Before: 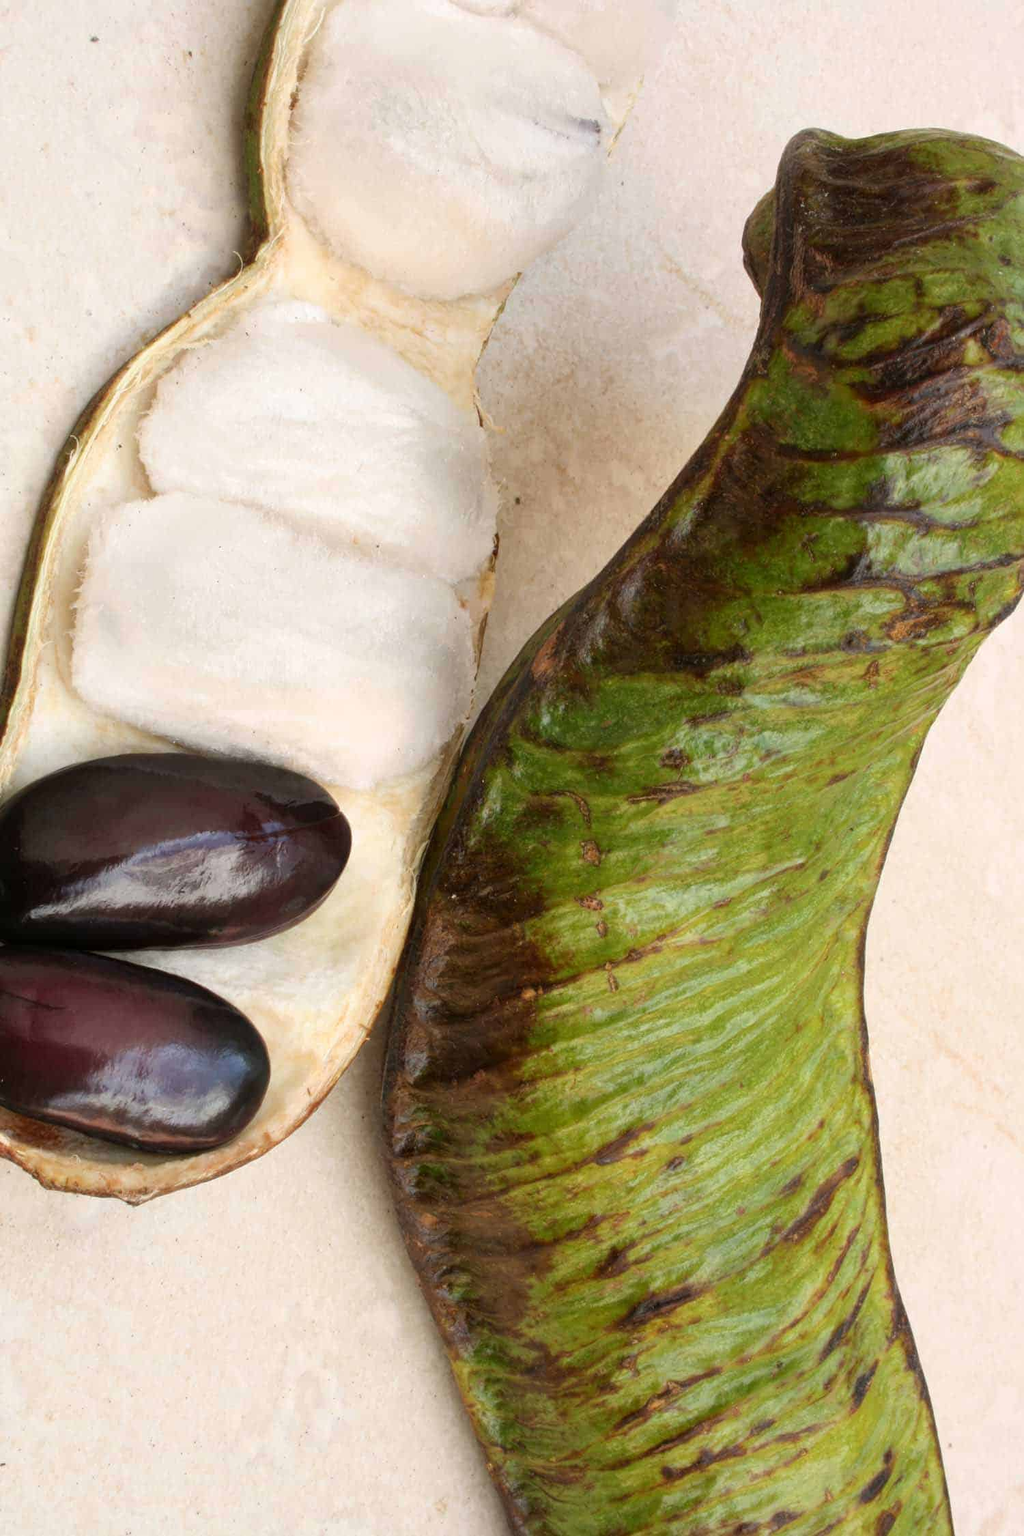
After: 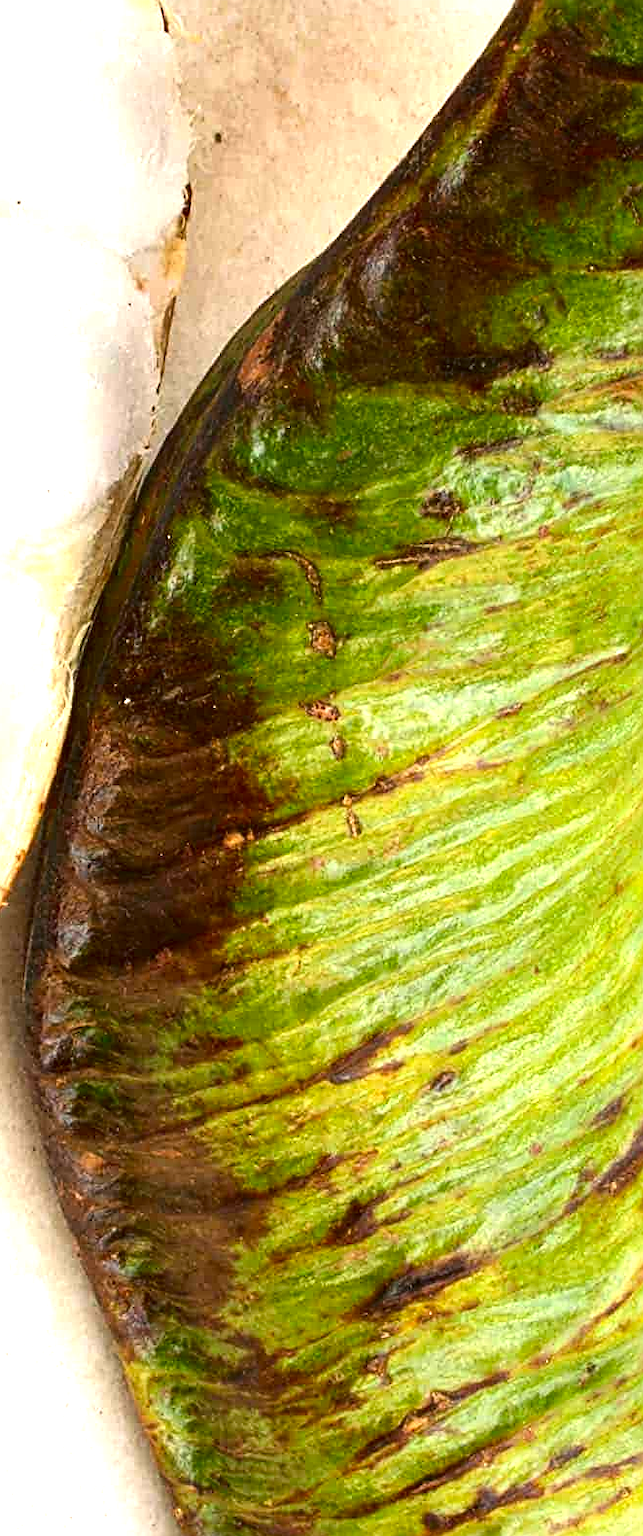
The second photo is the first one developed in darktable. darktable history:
crop: left 35.626%, top 26.336%, right 20.199%, bottom 3.431%
exposure: black level correction 0, exposure 1 EV, compensate highlight preservation false
sharpen: radius 2.548, amount 0.648
contrast brightness saturation: contrast 0.12, brightness -0.121, saturation 0.196
